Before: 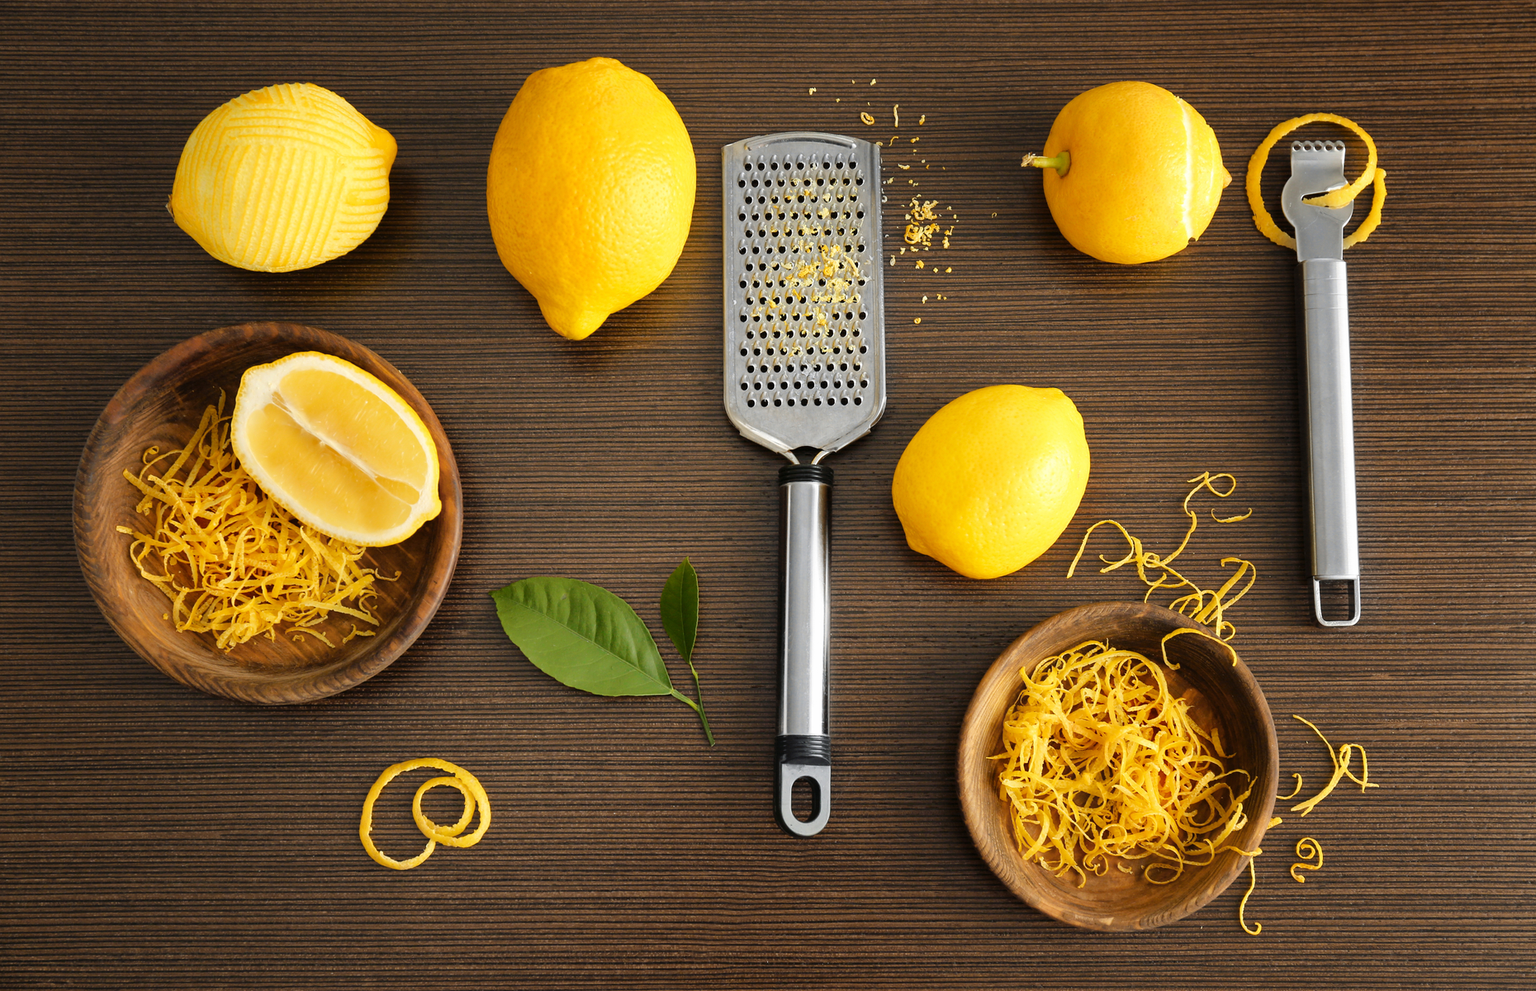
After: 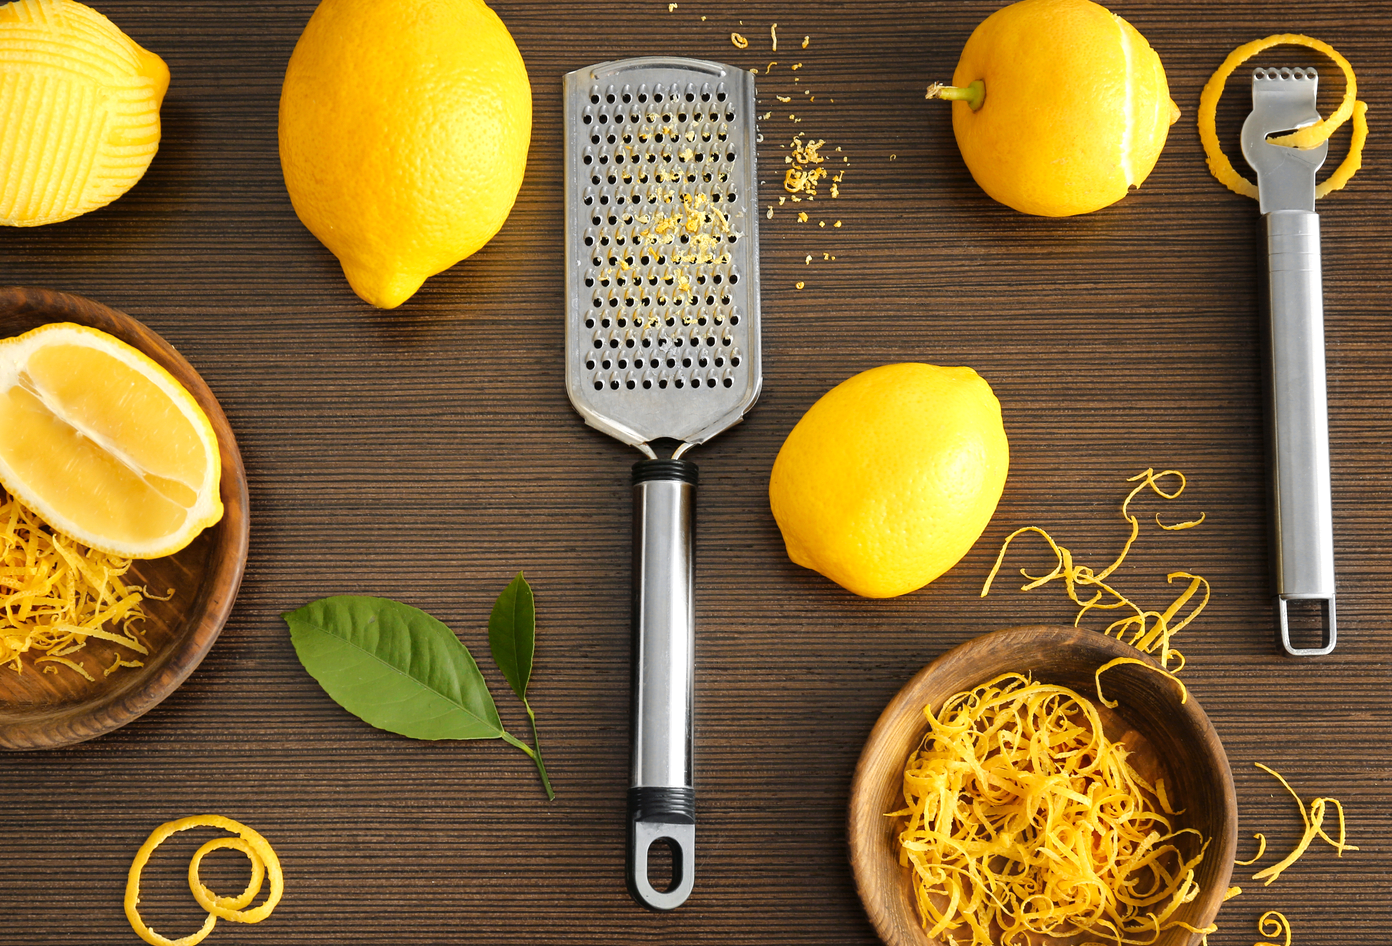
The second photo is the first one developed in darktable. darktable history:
crop: left 16.768%, top 8.653%, right 8.362%, bottom 12.485%
exposure: exposure 0.128 EV, compensate highlight preservation false
